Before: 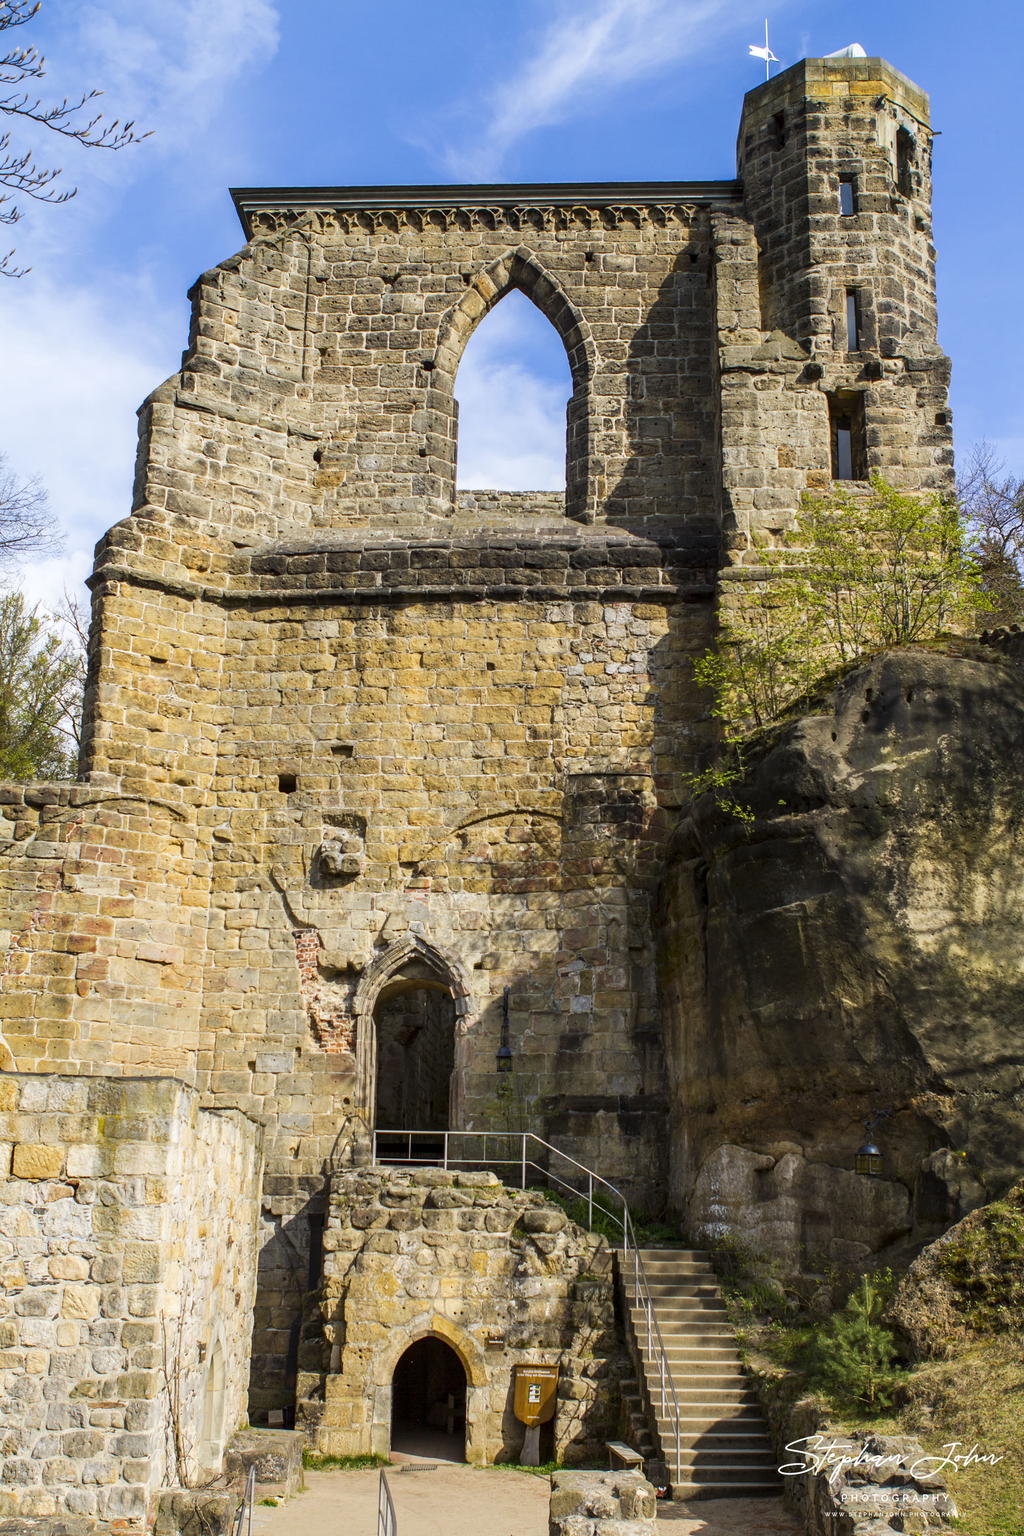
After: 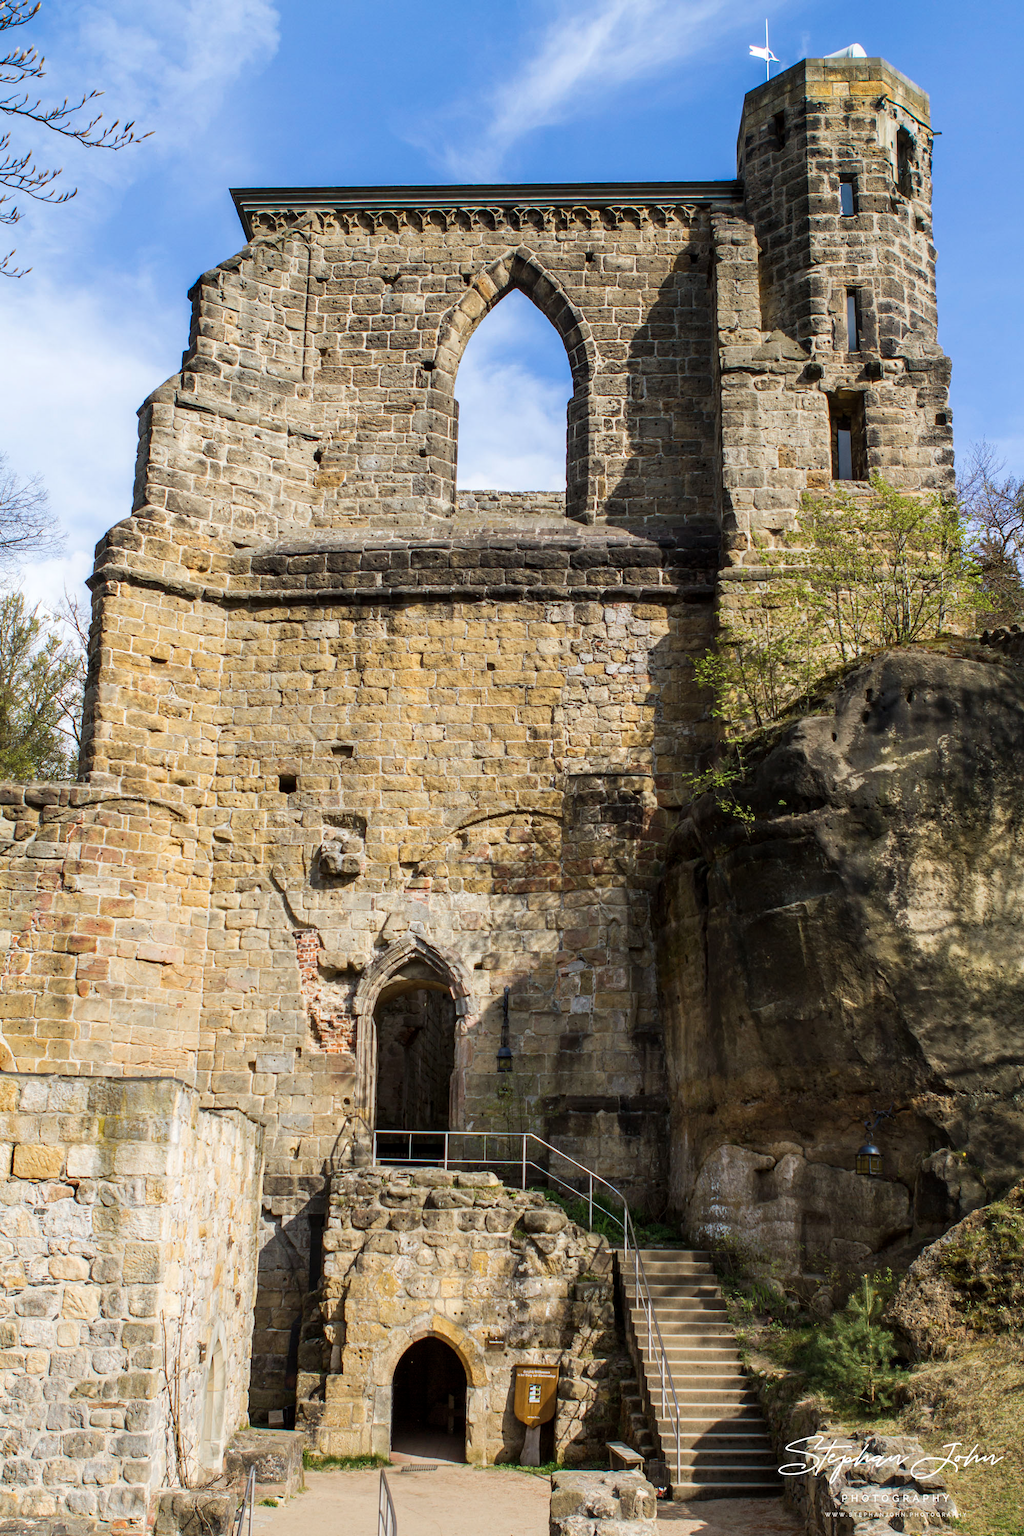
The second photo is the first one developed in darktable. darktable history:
color zones: curves: ch0 [(0, 0.5) (0.143, 0.5) (0.286, 0.5) (0.429, 0.504) (0.571, 0.5) (0.714, 0.509) (0.857, 0.5) (1, 0.5)]; ch1 [(0, 0.425) (0.143, 0.425) (0.286, 0.375) (0.429, 0.405) (0.571, 0.5) (0.714, 0.47) (0.857, 0.425) (1, 0.435)]; ch2 [(0, 0.5) (0.143, 0.5) (0.286, 0.5) (0.429, 0.517) (0.571, 0.5) (0.714, 0.51) (0.857, 0.5) (1, 0.5)]
